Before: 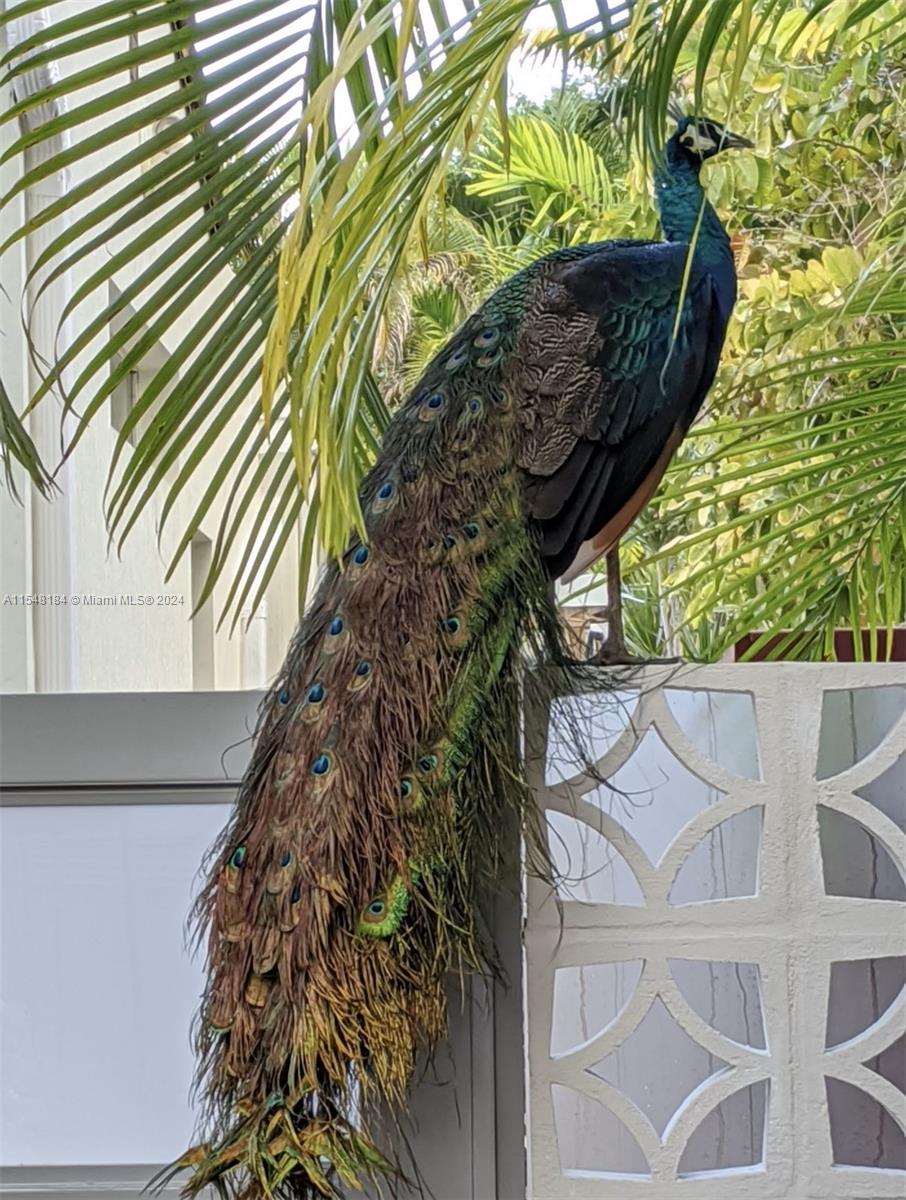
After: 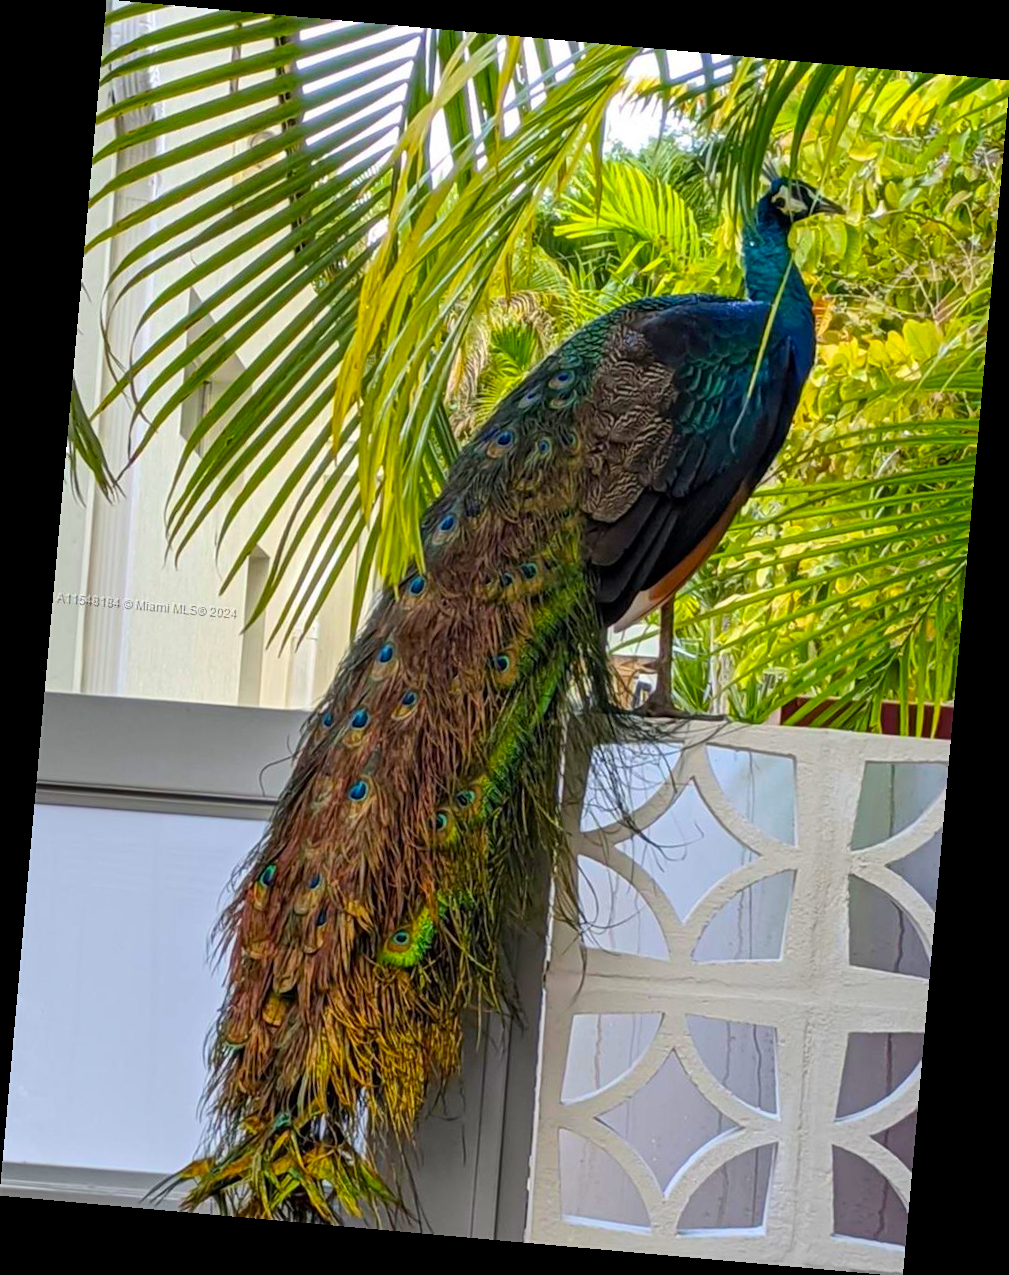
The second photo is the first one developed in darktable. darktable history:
contrast brightness saturation: contrast 0.08, saturation 0.2
rotate and perspective: rotation 5.12°, automatic cropping off
color balance rgb: linear chroma grading › global chroma 15%, perceptual saturation grading › global saturation 30%
